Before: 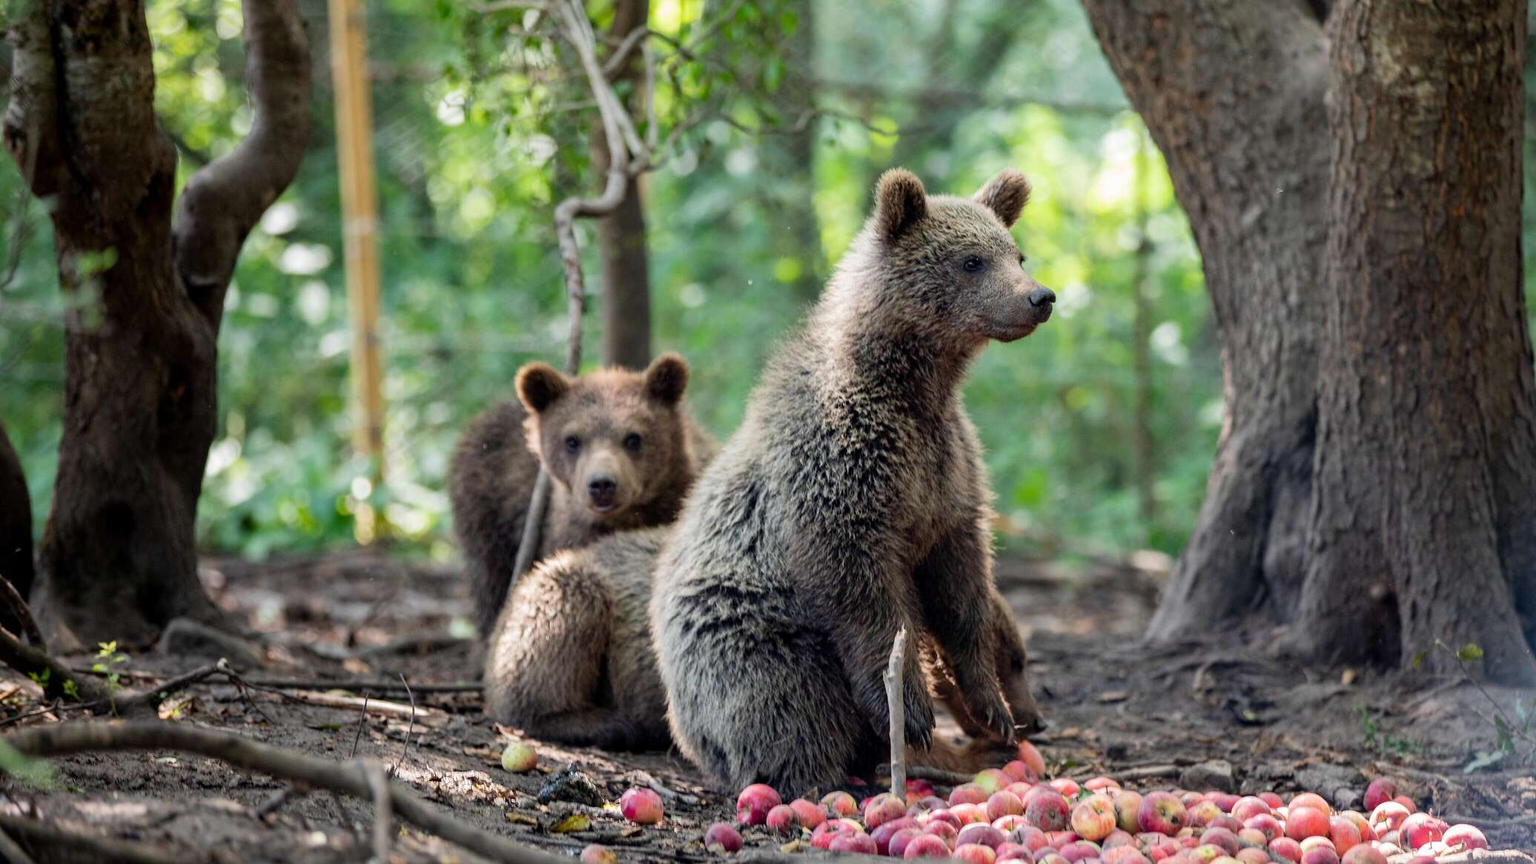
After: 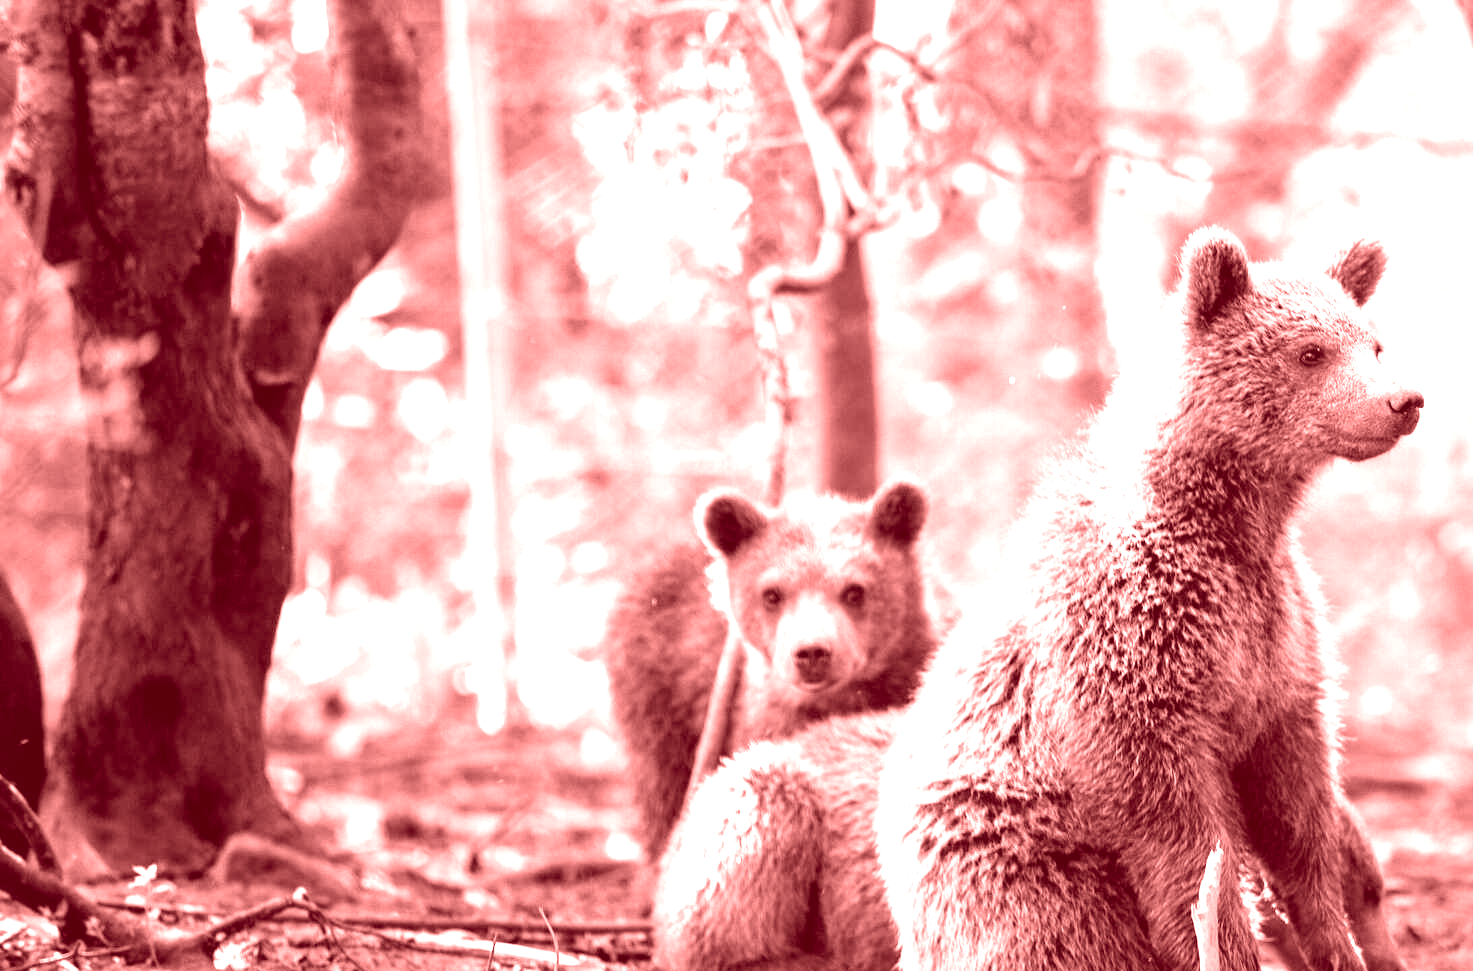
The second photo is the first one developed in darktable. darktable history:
crop: right 28.885%, bottom 16.626%
color correction: highlights a* -7.23, highlights b* -0.161, shadows a* 20.08, shadows b* 11.73
exposure: black level correction 0, exposure 1.45 EV, compensate exposure bias true, compensate highlight preservation false
colorize: saturation 60%, source mix 100%
